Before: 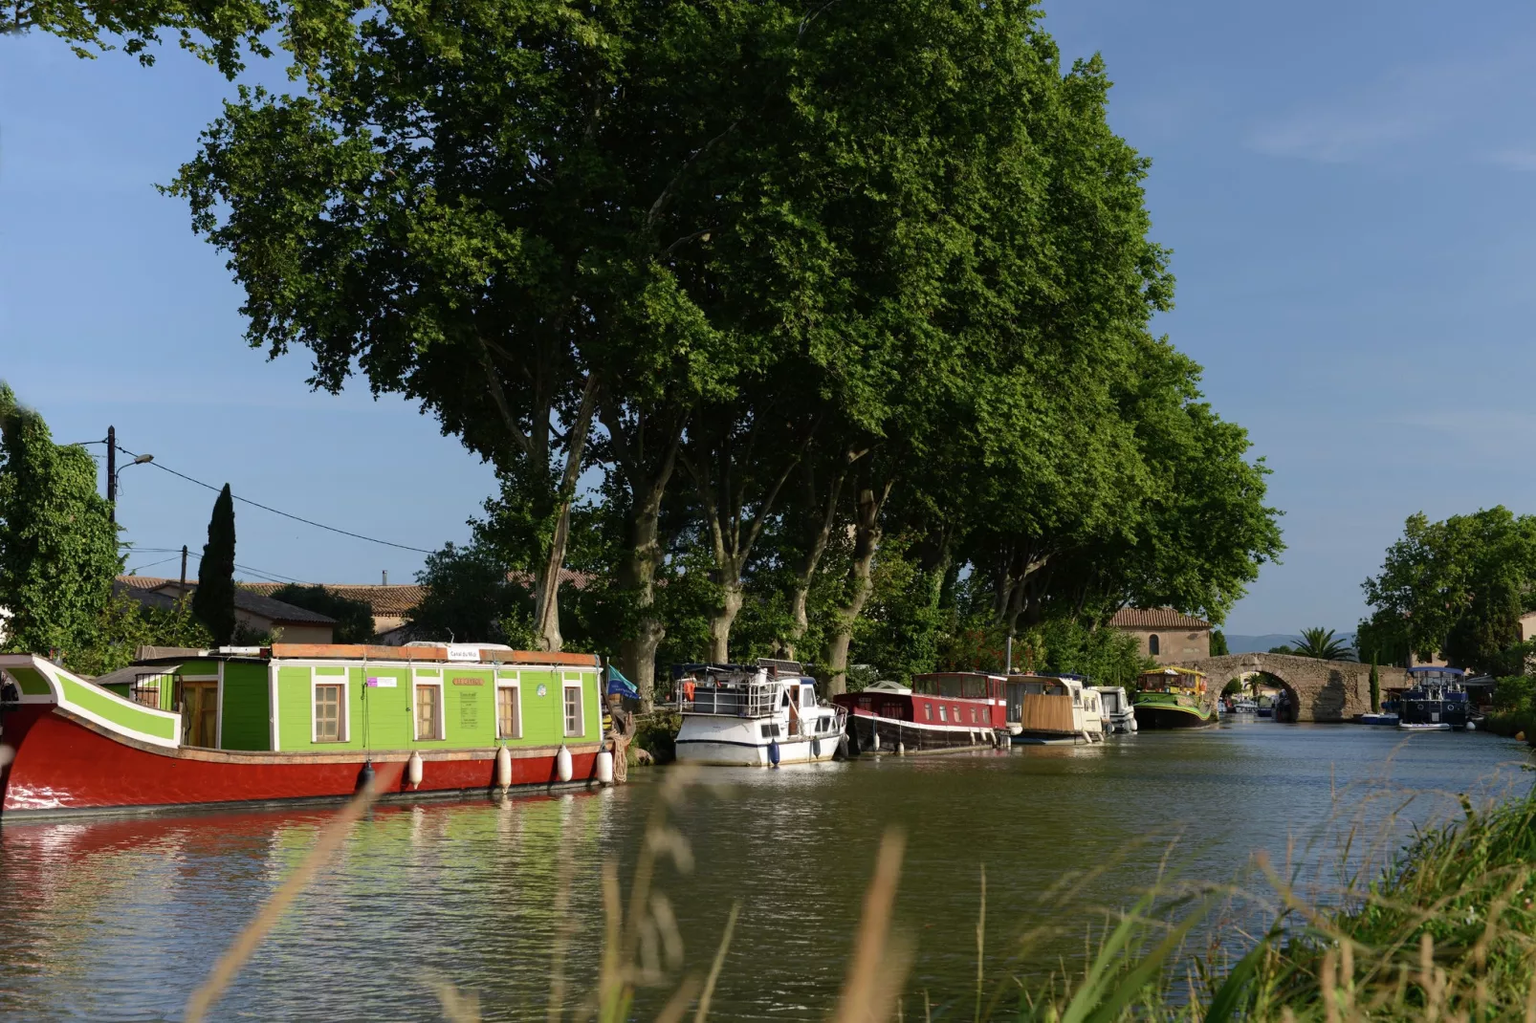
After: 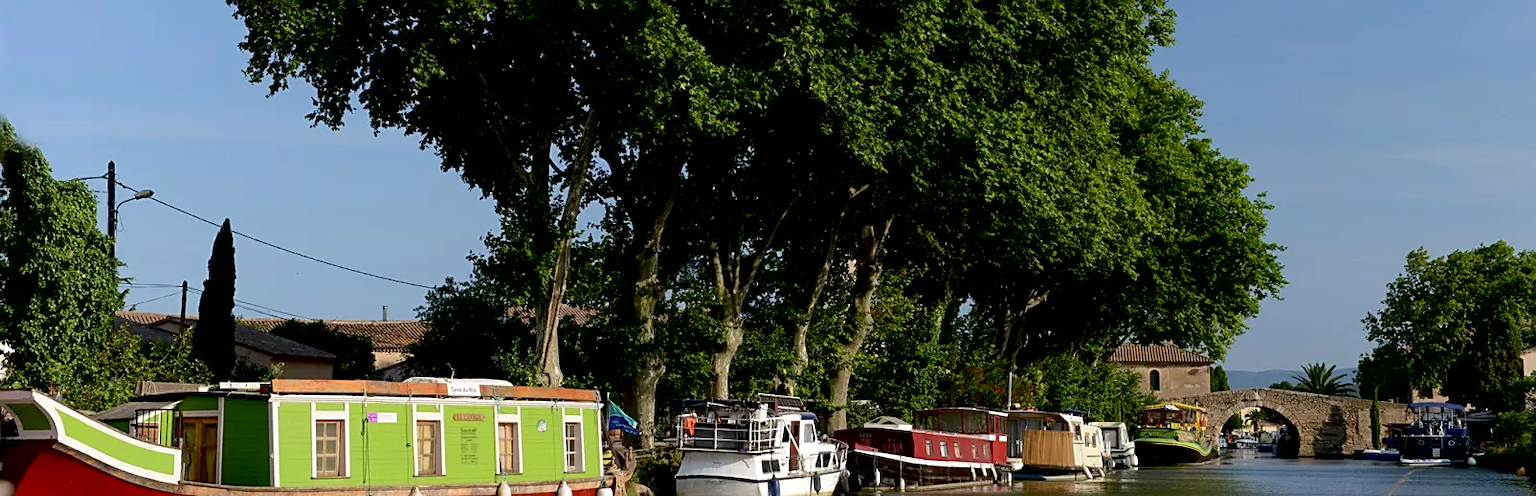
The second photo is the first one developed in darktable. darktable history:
crop and rotate: top 25.965%, bottom 25.494%
sharpen: amount 0.498
exposure: black level correction 0.01, exposure 0.012 EV, compensate highlight preservation false
contrast brightness saturation: contrast 0.04, saturation 0.068
